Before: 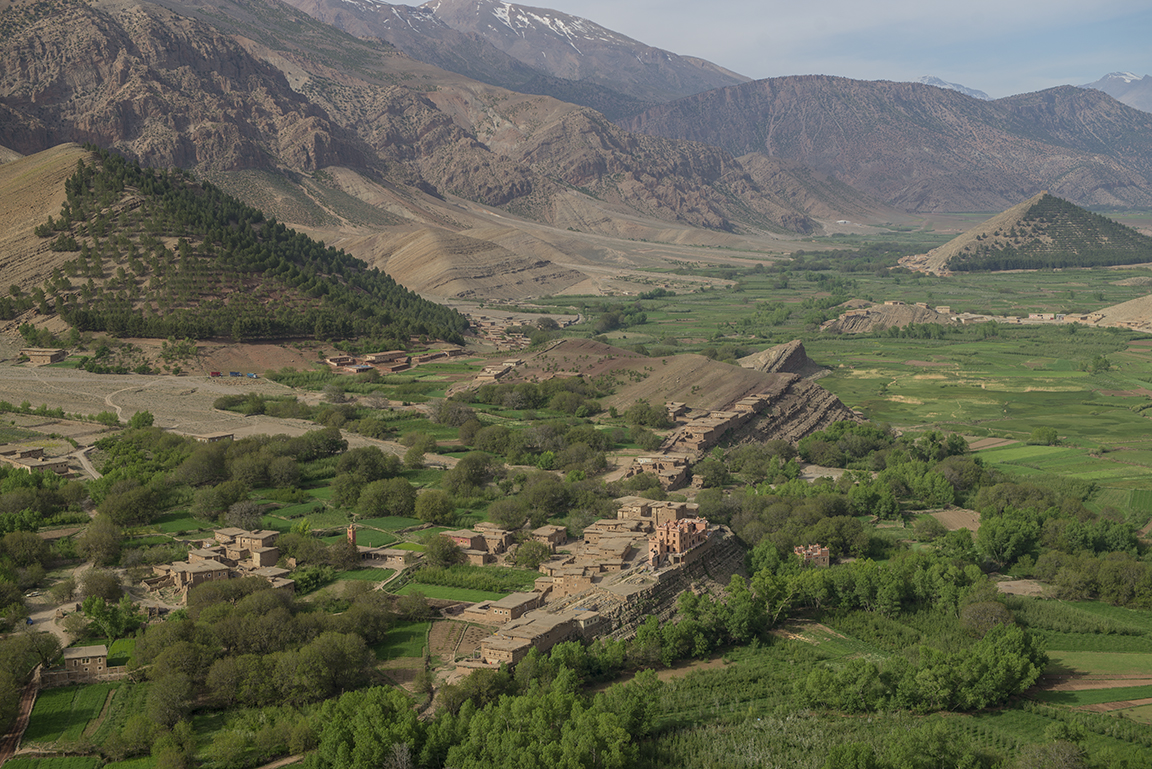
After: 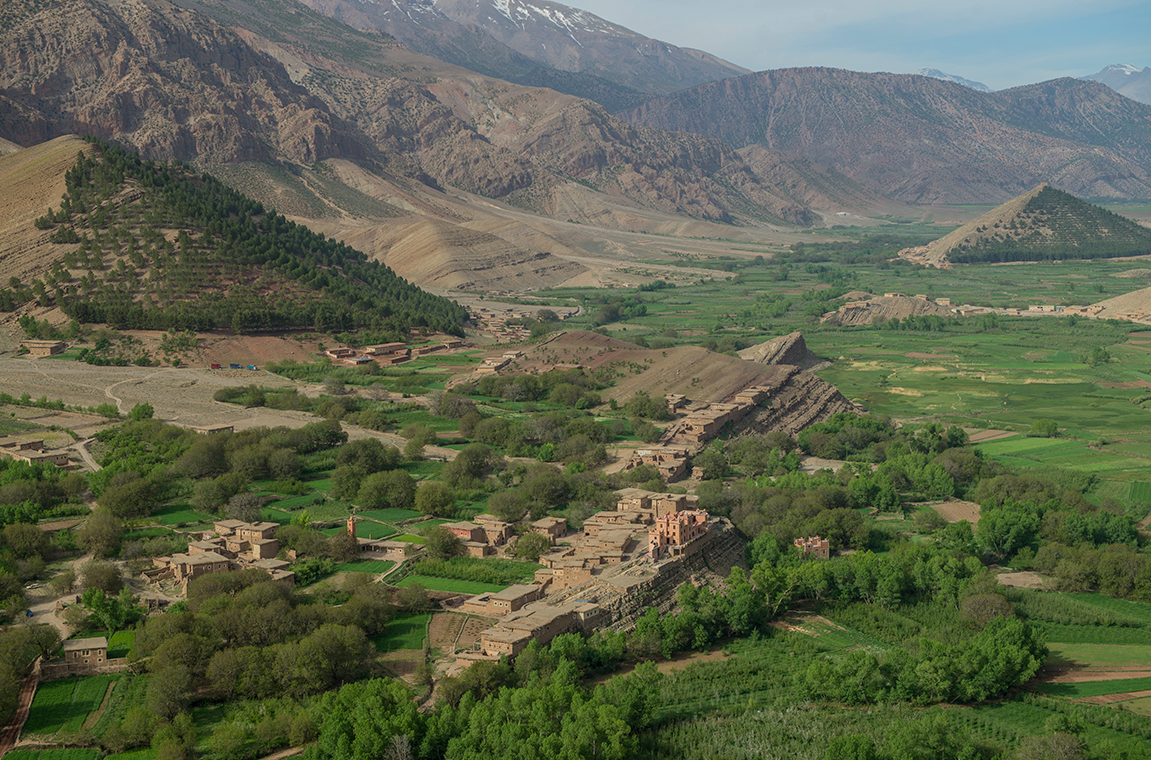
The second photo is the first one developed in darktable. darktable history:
color calibration: illuminant Planckian (black body), x 0.351, y 0.352, temperature 4794.27 K
crop: top 1.049%, right 0.001%
